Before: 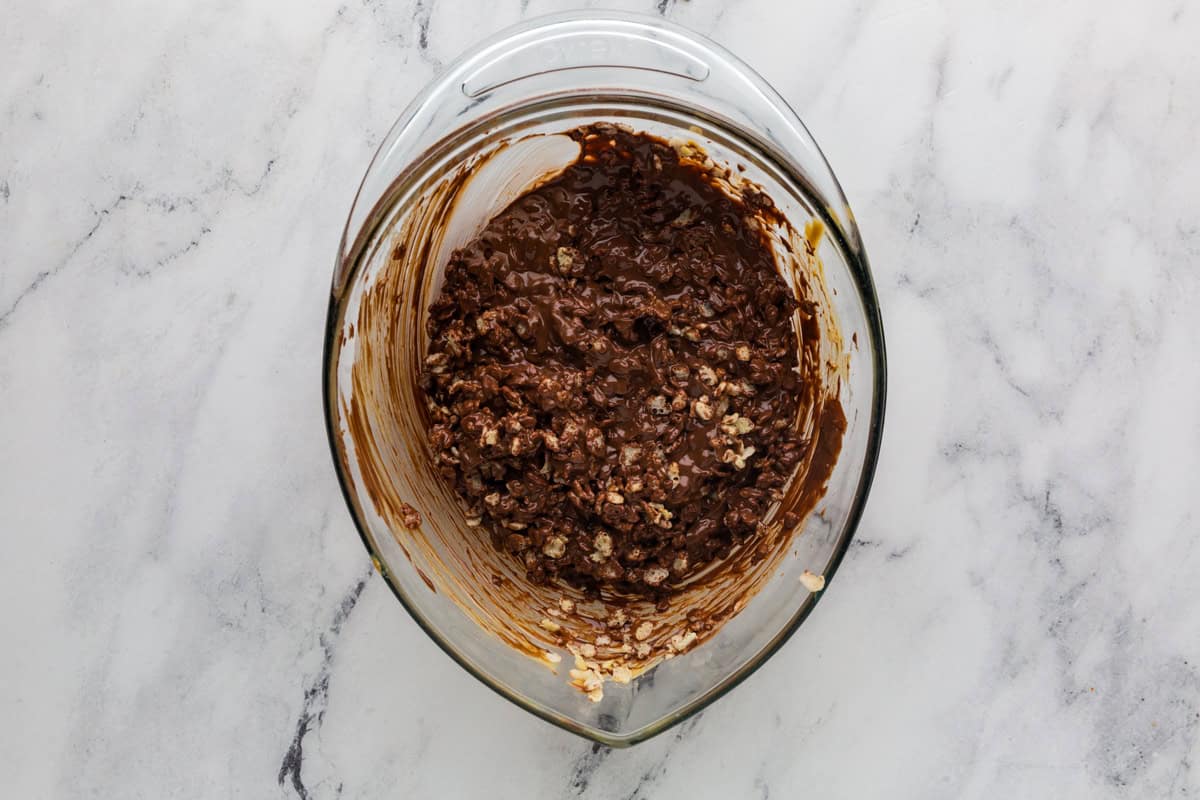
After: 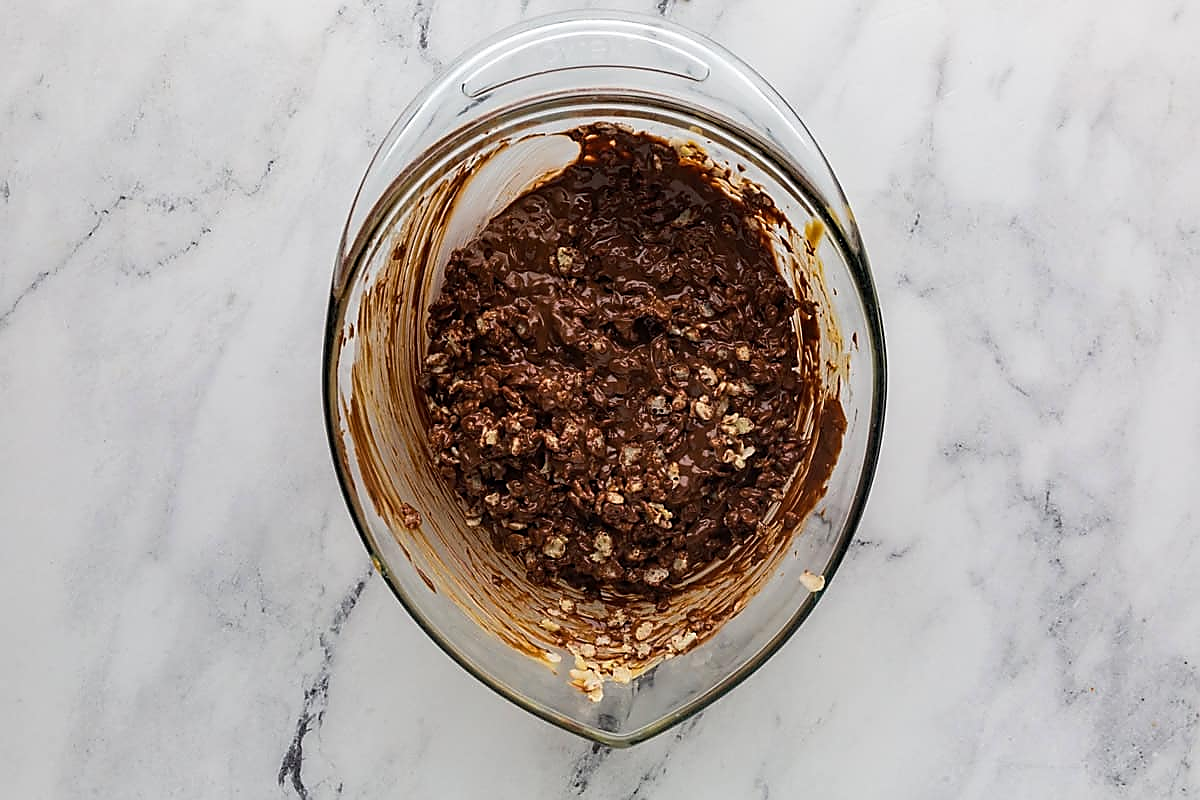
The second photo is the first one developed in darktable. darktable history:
sharpen: radius 1.4, amount 1.253, threshold 0.771
